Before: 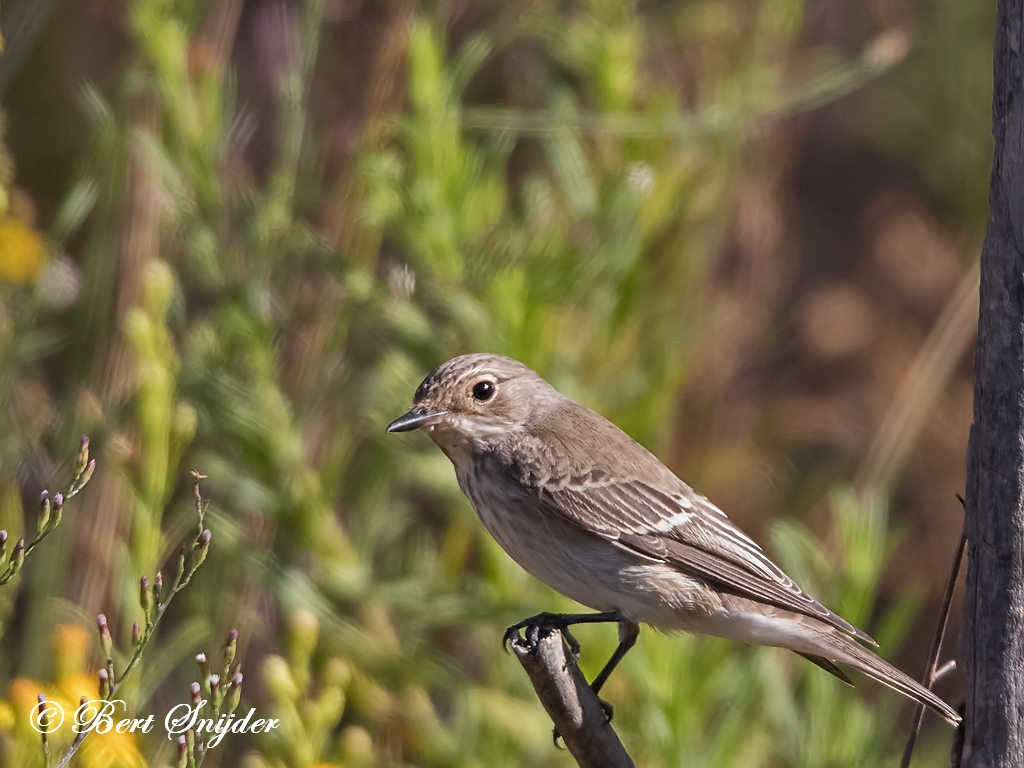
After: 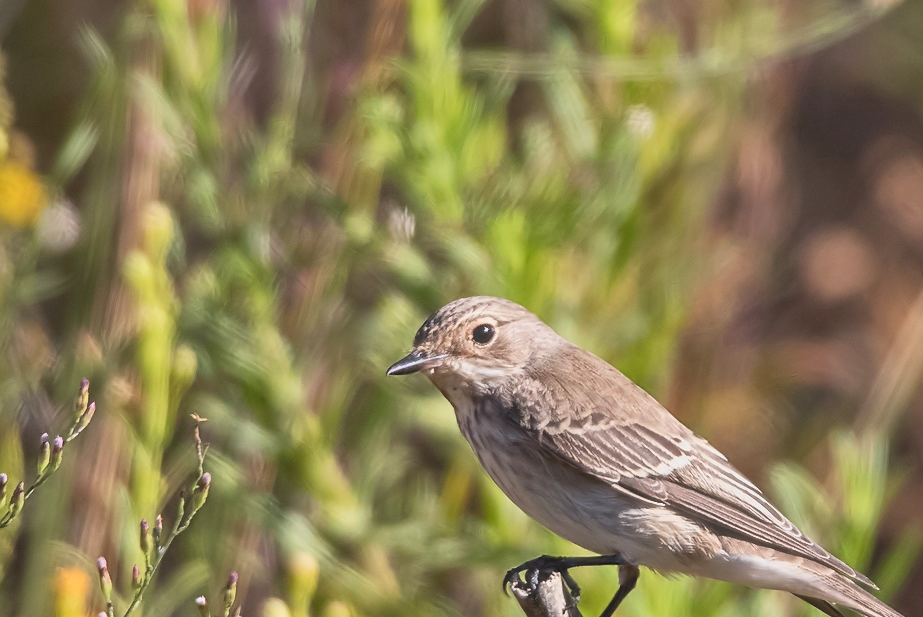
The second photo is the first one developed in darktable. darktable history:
base curve: curves: ch0 [(0, 0) (0.088, 0.125) (0.176, 0.251) (0.354, 0.501) (0.613, 0.749) (1, 0.877)]
crop: top 7.543%, right 9.855%, bottom 12.055%
haze removal: strength -0.058, compatibility mode true, adaptive false
